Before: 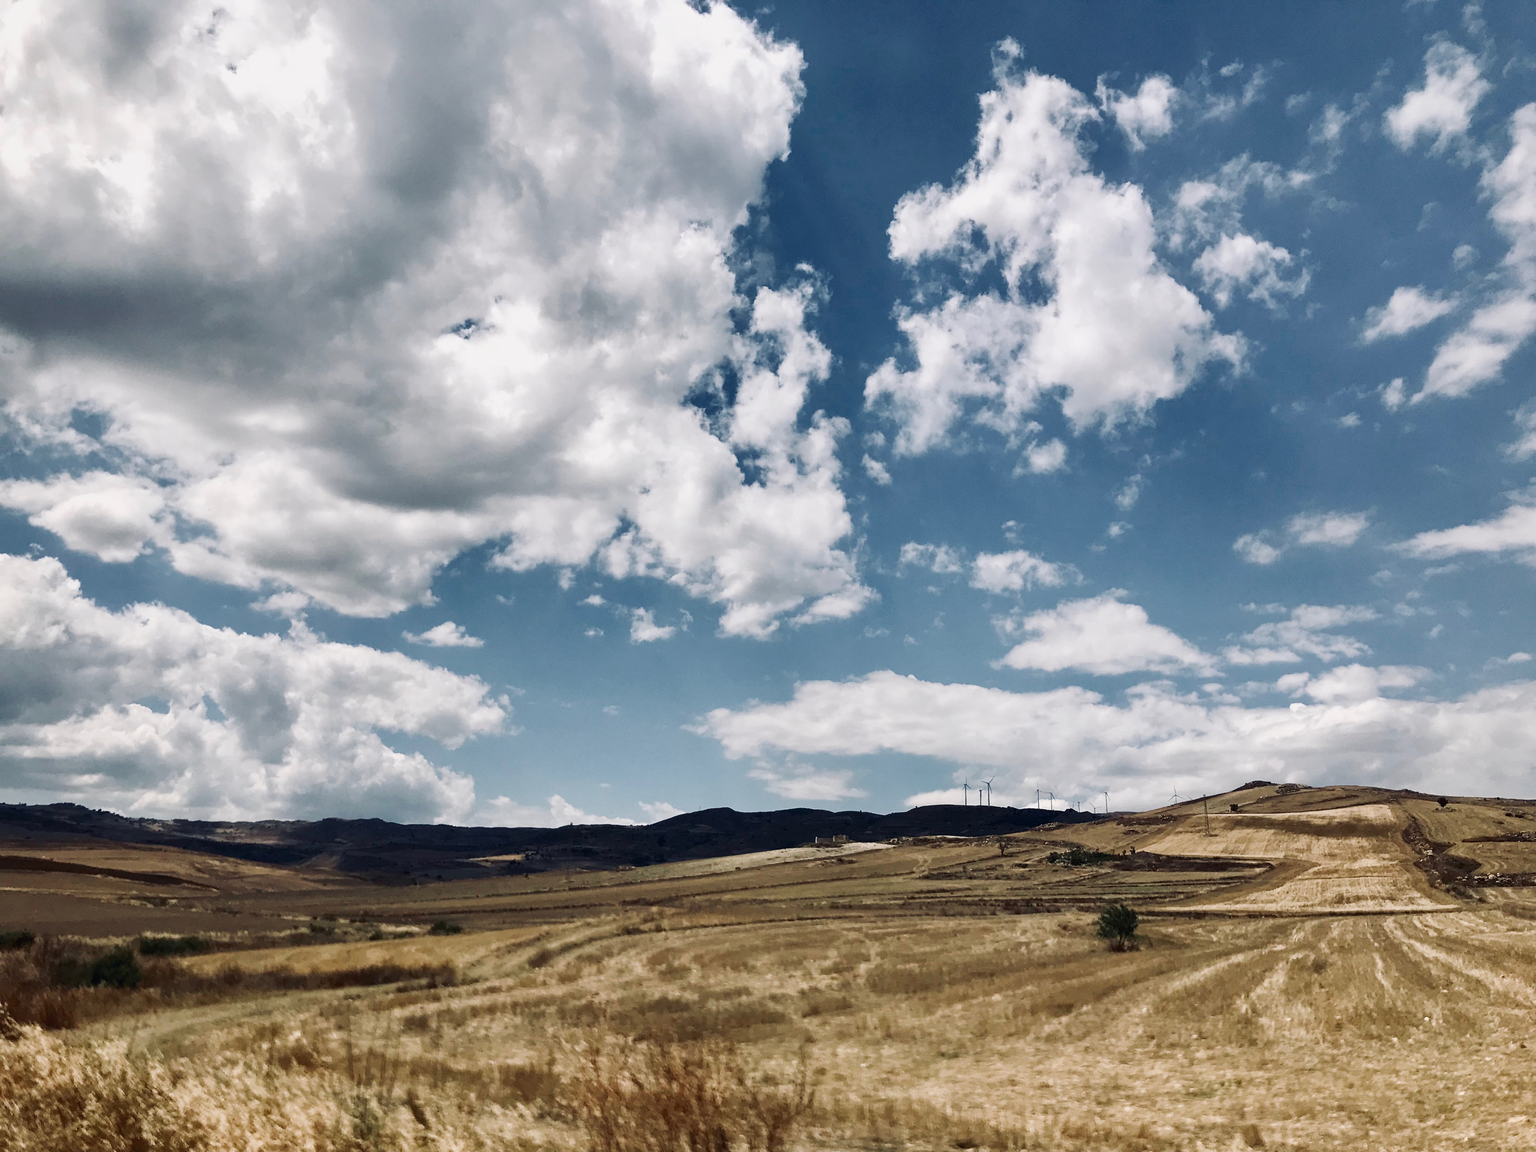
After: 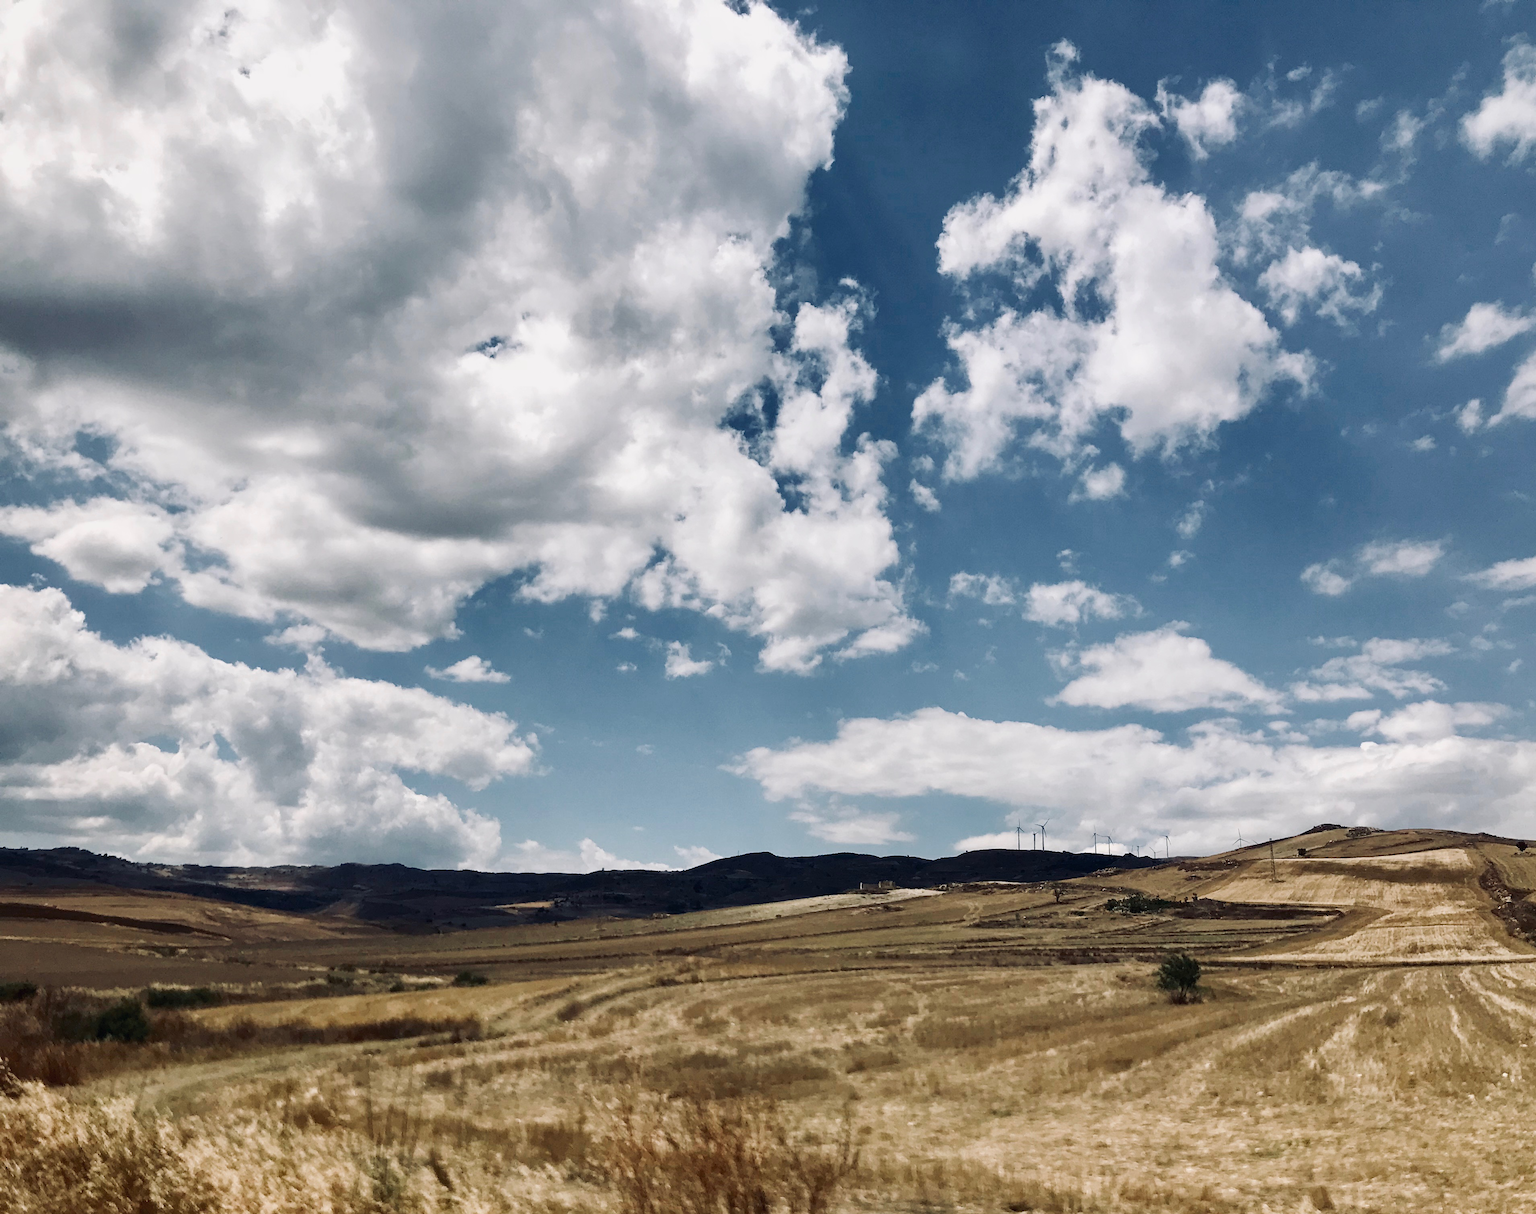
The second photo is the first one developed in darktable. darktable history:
crop and rotate: right 5.167%
exposure: compensate highlight preservation false
